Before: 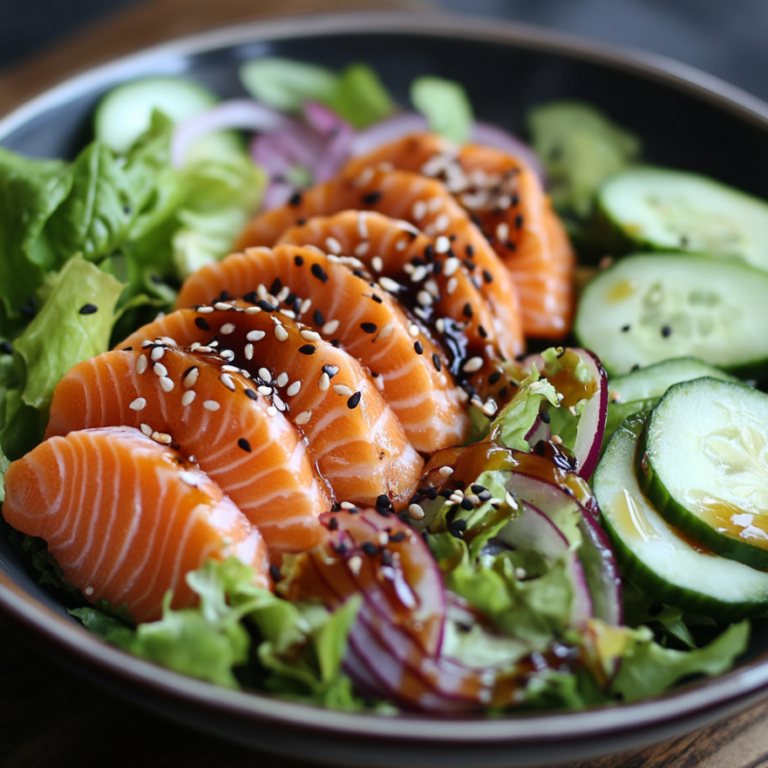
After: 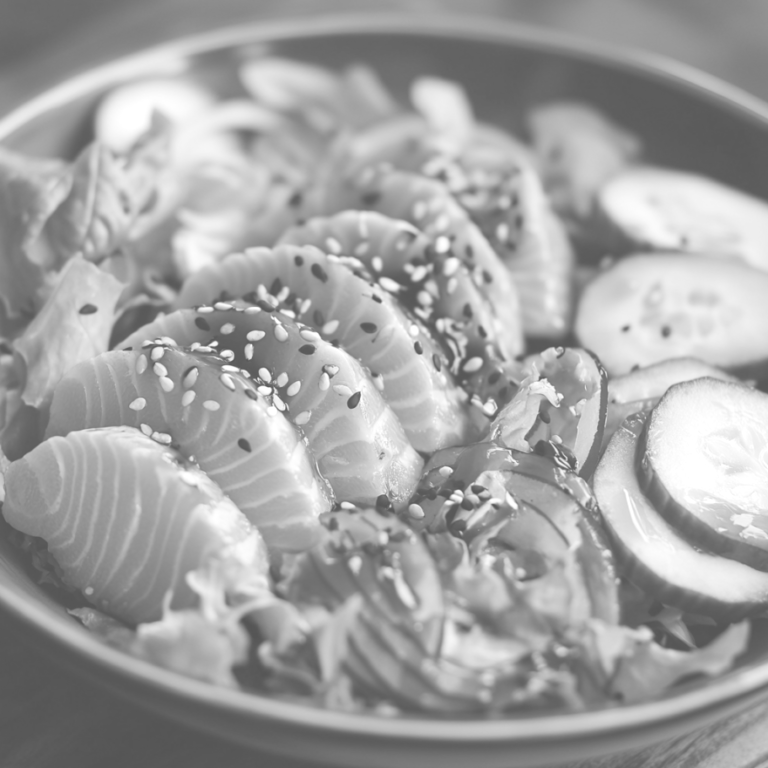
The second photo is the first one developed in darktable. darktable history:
exposure: exposure 1.15 EV, compensate highlight preservation false
colorize: hue 147.6°, saturation 65%, lightness 21.64%
monochrome: on, module defaults
